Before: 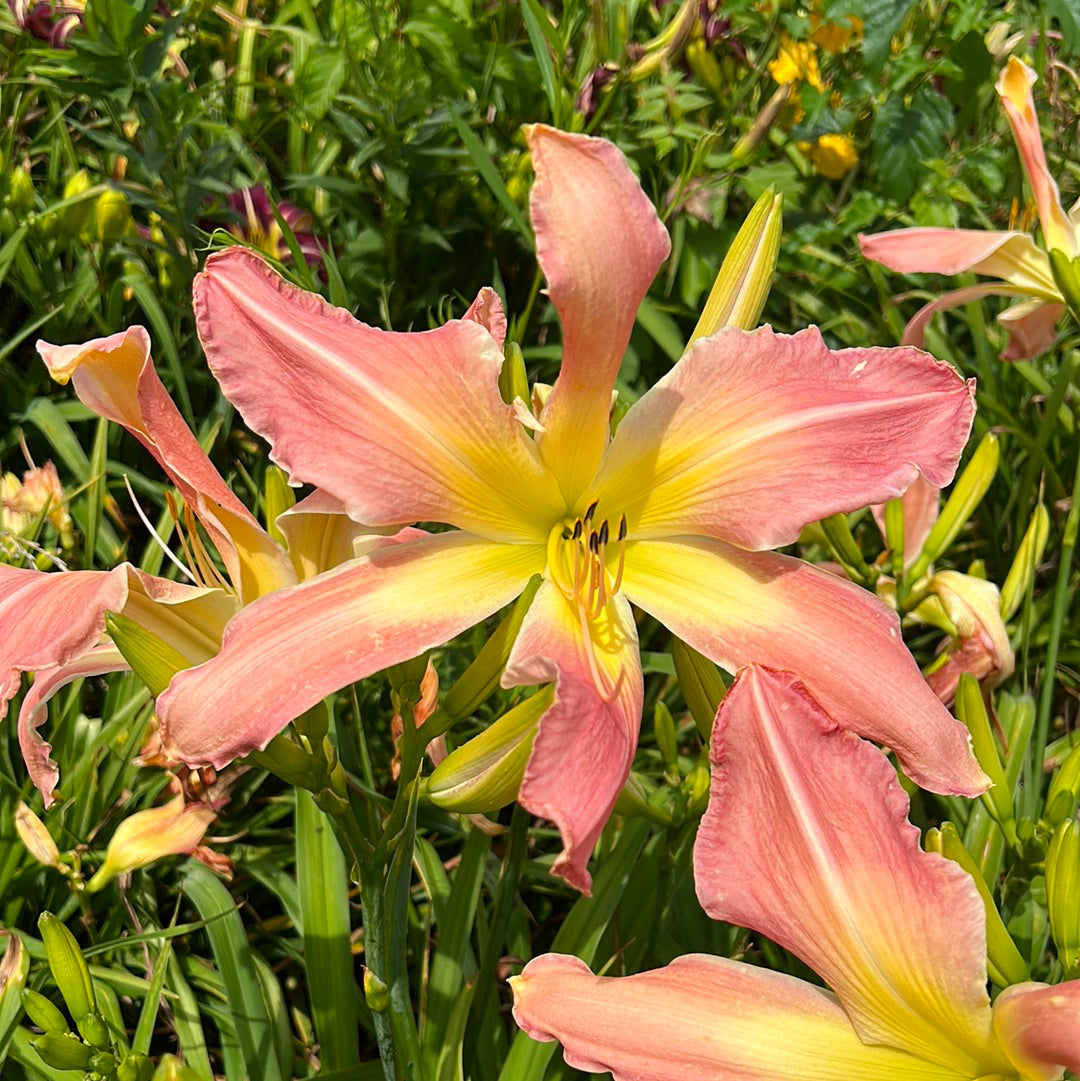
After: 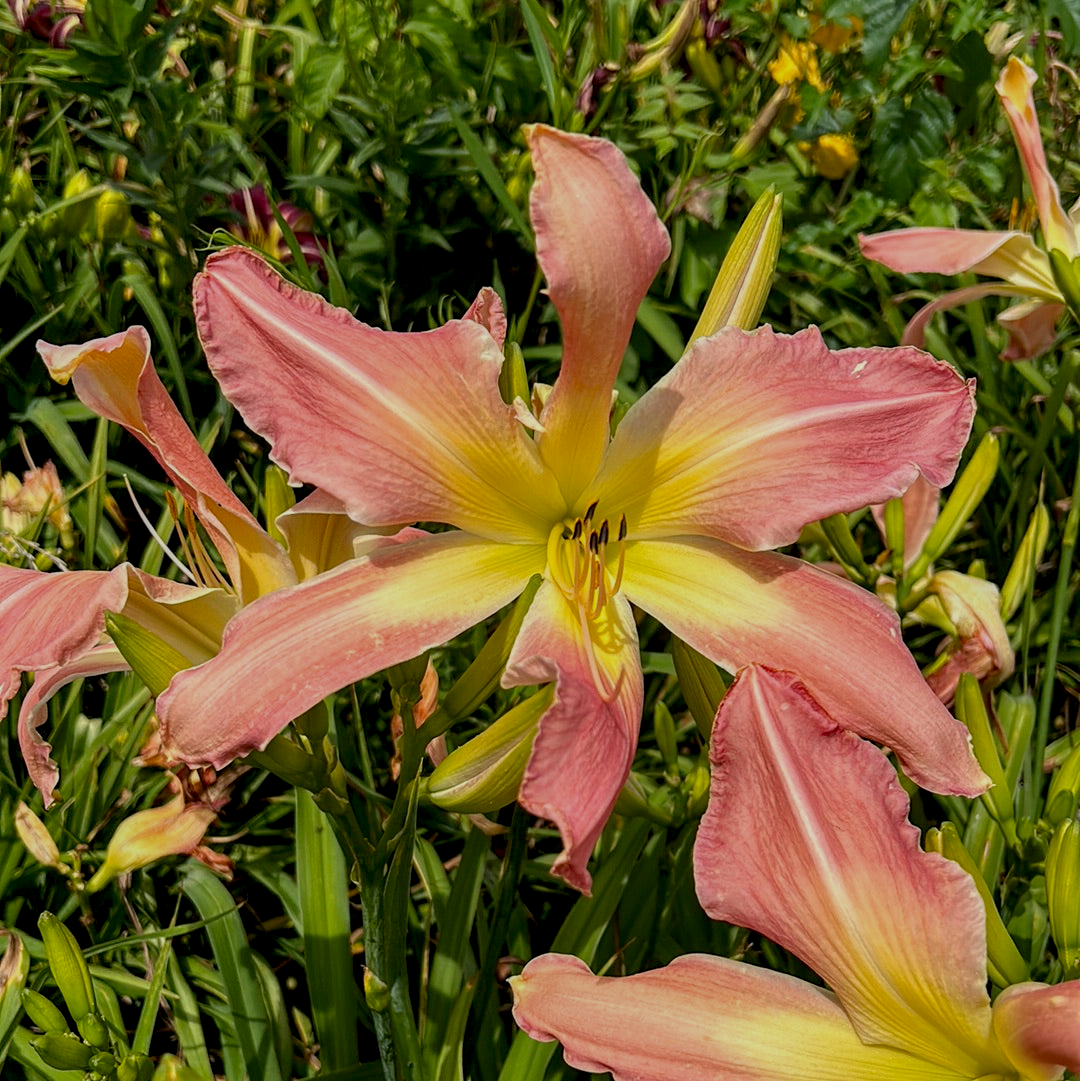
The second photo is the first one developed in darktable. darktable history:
exposure: black level correction 0.009, exposure -0.637 EV, compensate highlight preservation false
local contrast: on, module defaults
